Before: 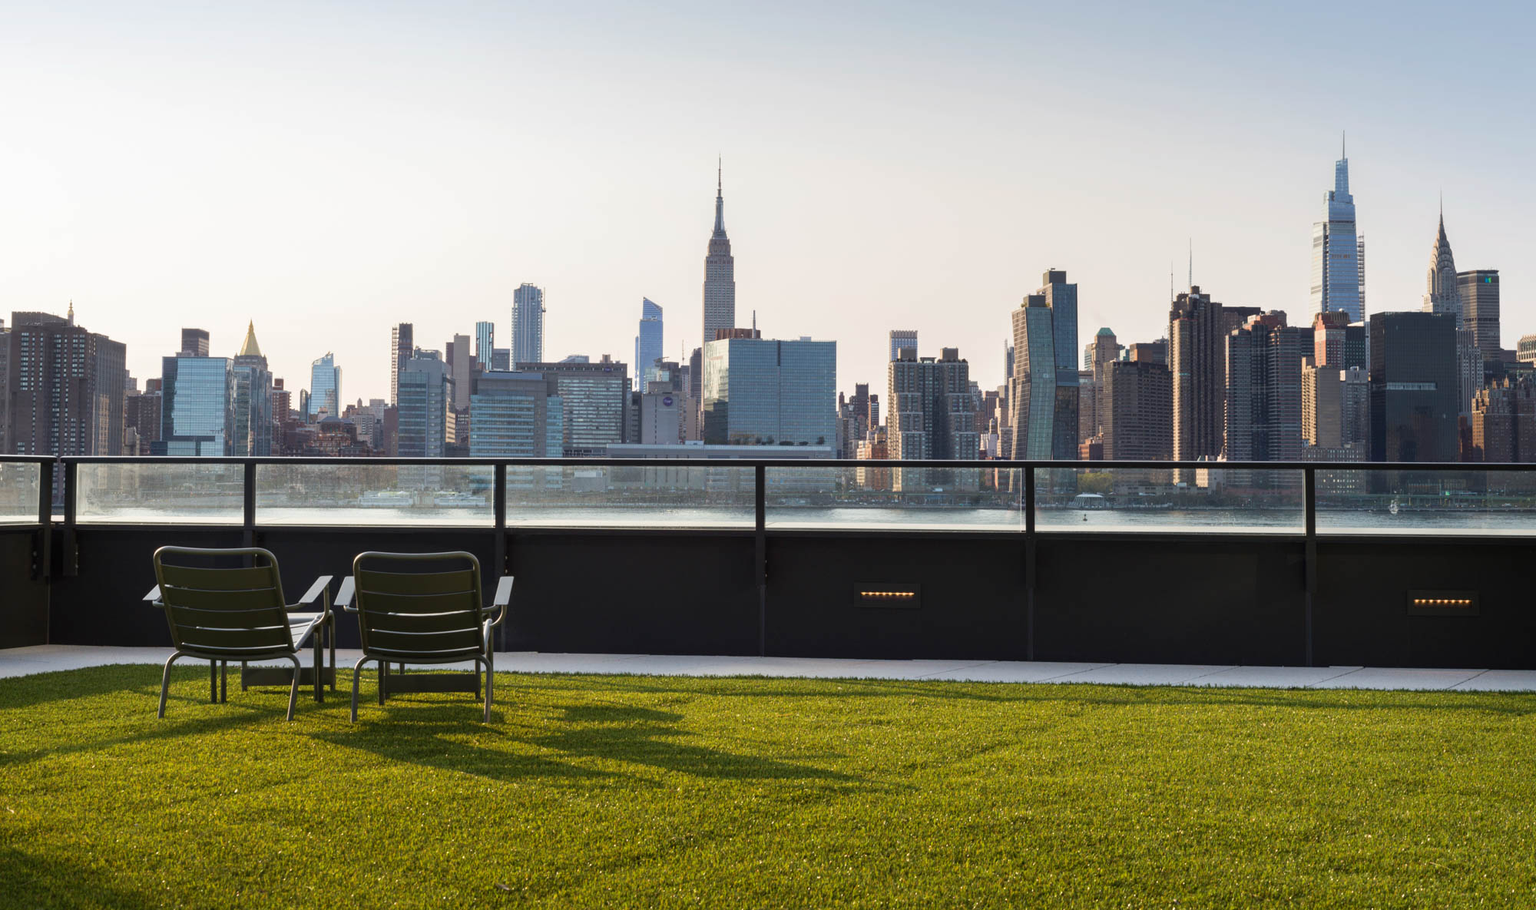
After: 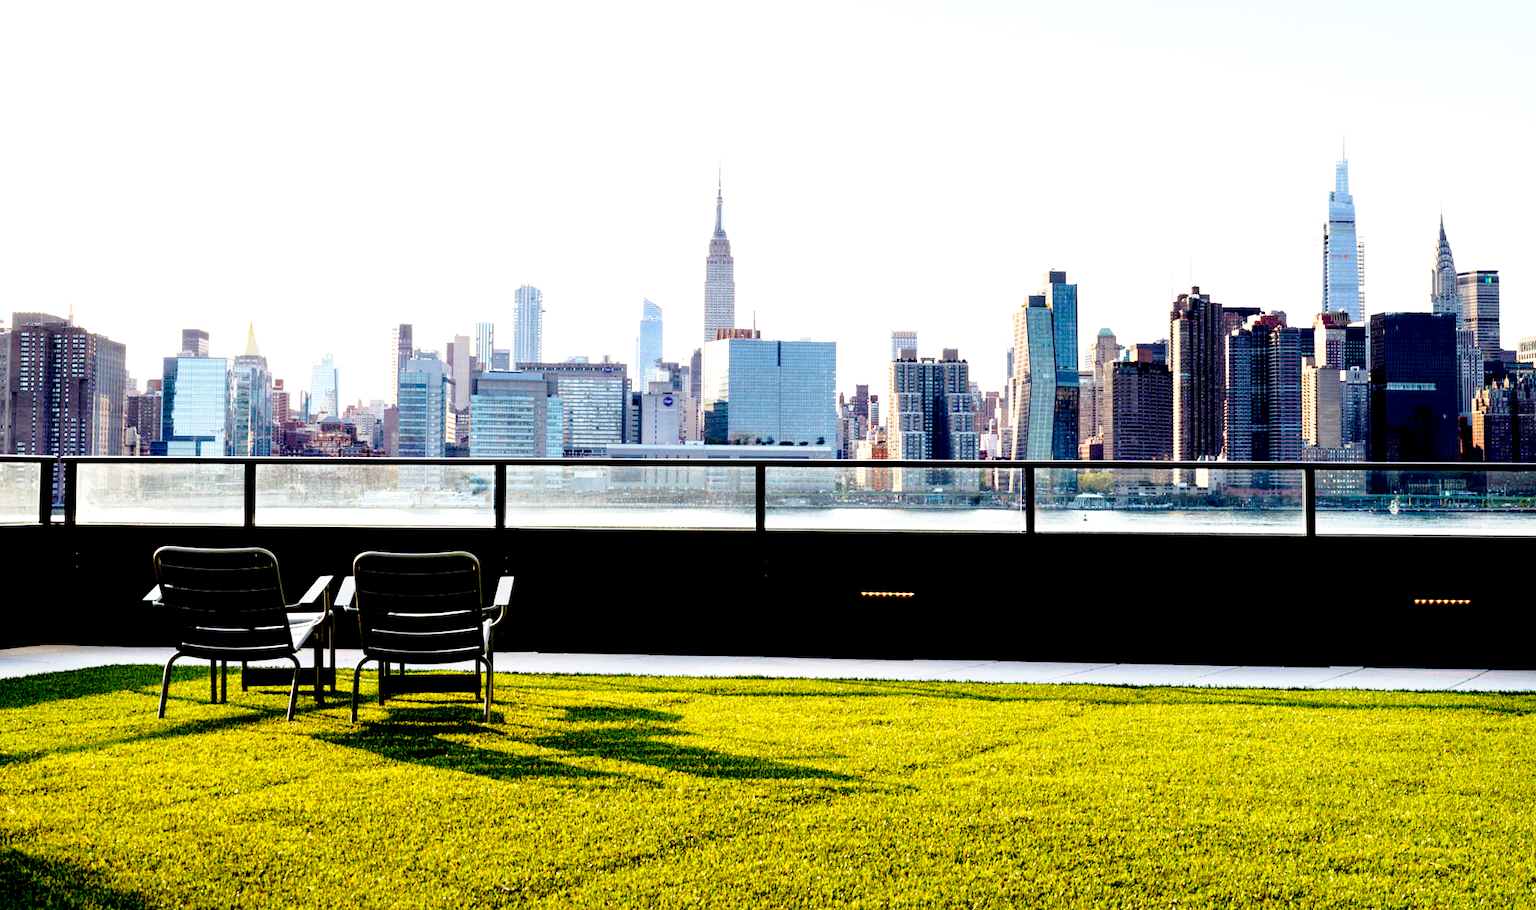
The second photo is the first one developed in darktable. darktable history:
exposure: black level correction 0.035, exposure 0.904 EV, compensate highlight preservation false
base curve: curves: ch0 [(0, 0) (0.028, 0.03) (0.121, 0.232) (0.46, 0.748) (0.859, 0.968) (1, 1)], preserve colors none
